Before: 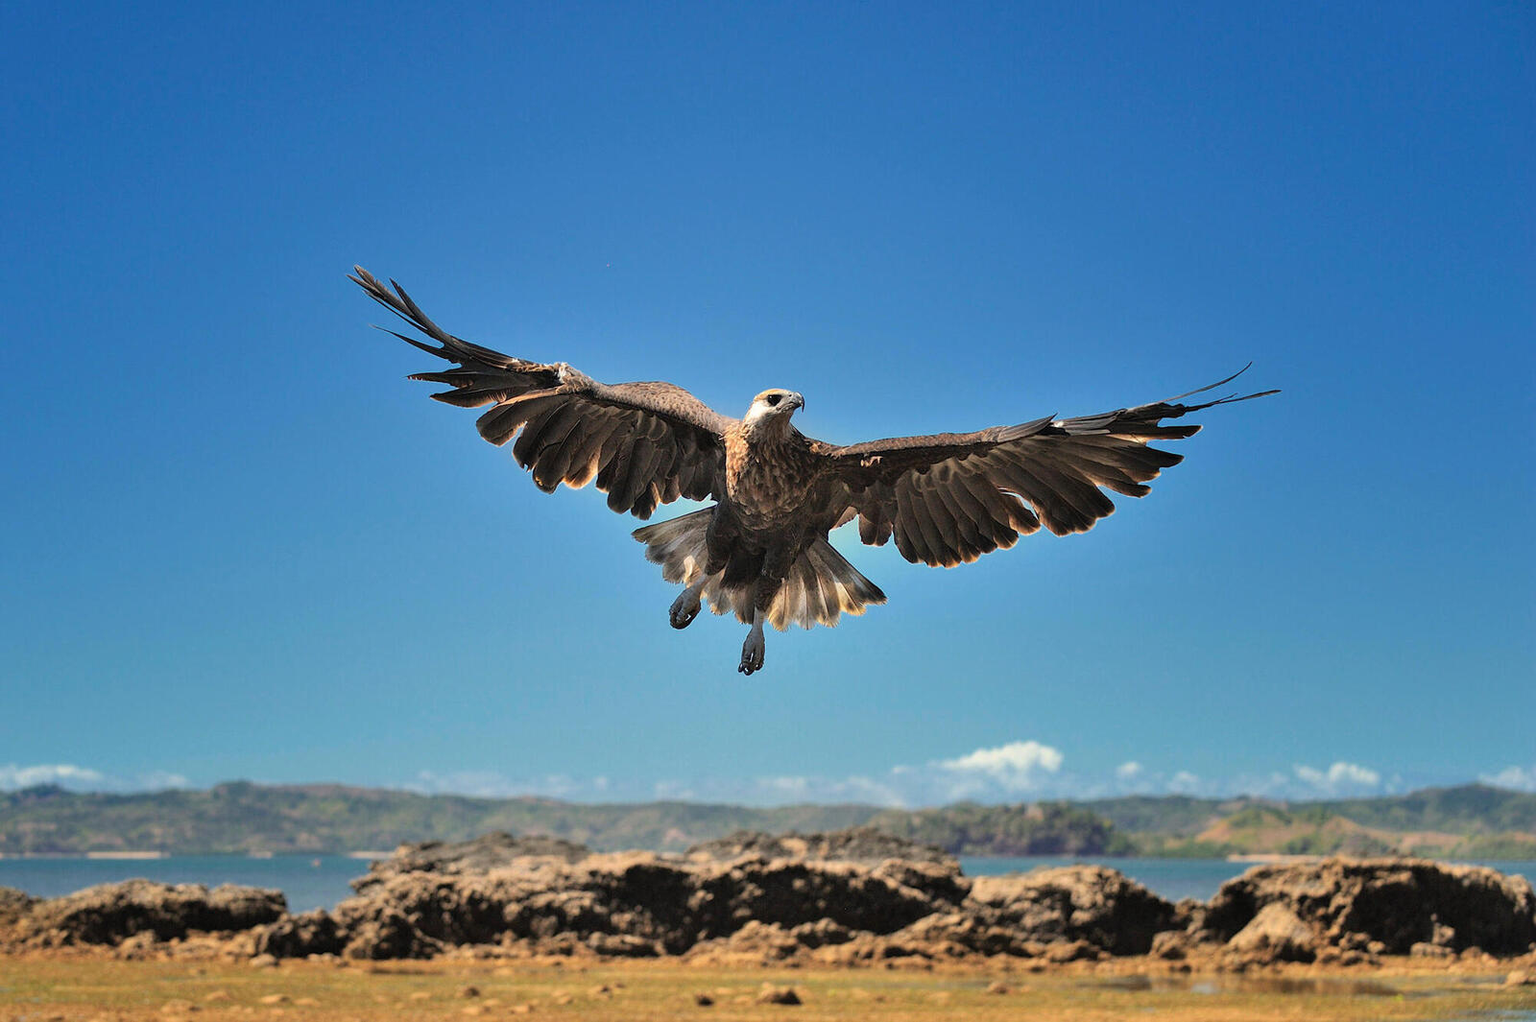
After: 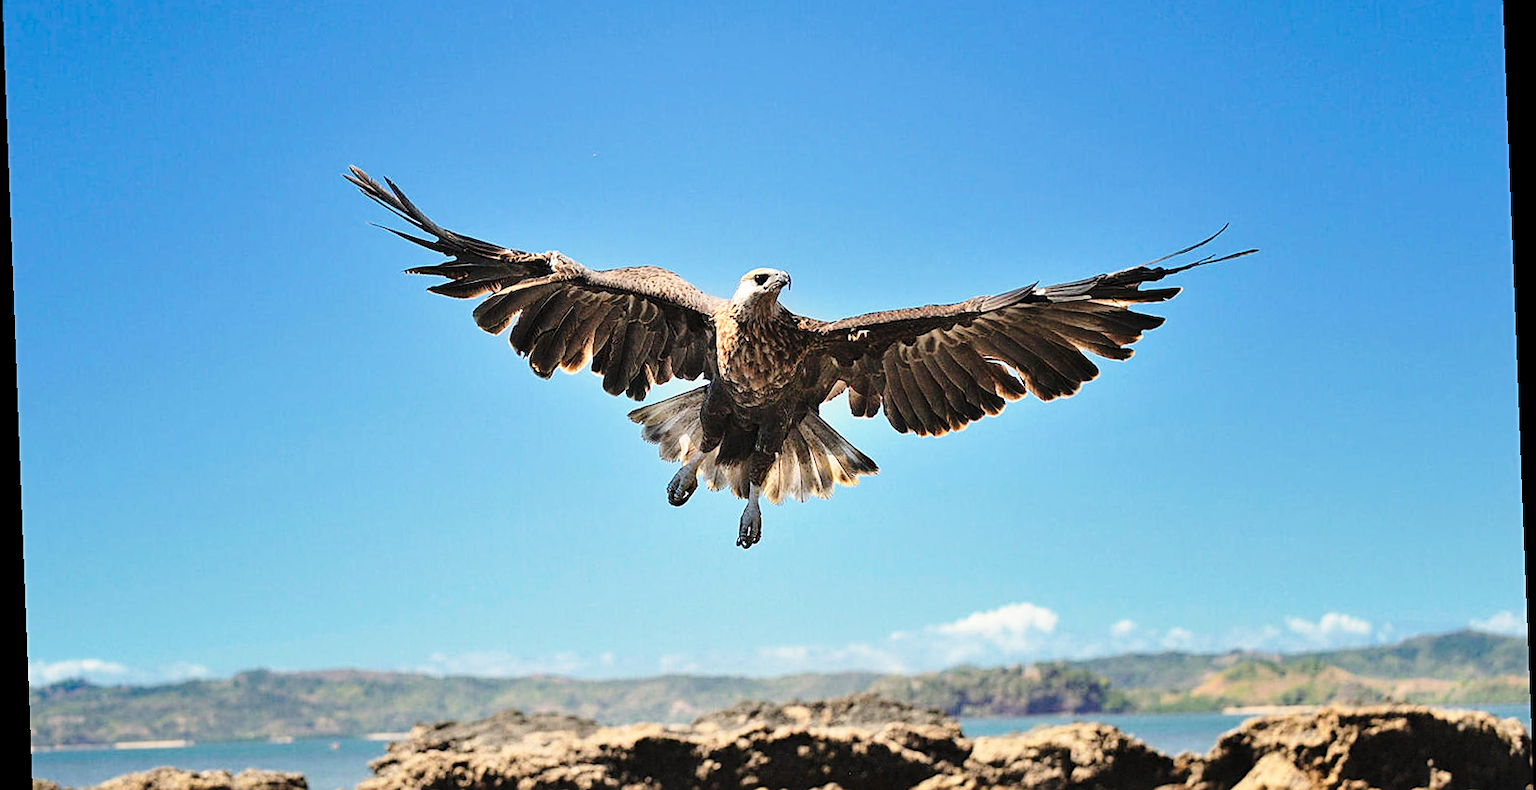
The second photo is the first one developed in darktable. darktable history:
crop: top 13.819%, bottom 11.169%
sharpen: on, module defaults
rotate and perspective: rotation -2.22°, lens shift (horizontal) -0.022, automatic cropping off
base curve: curves: ch0 [(0, 0) (0.028, 0.03) (0.121, 0.232) (0.46, 0.748) (0.859, 0.968) (1, 1)], preserve colors none
